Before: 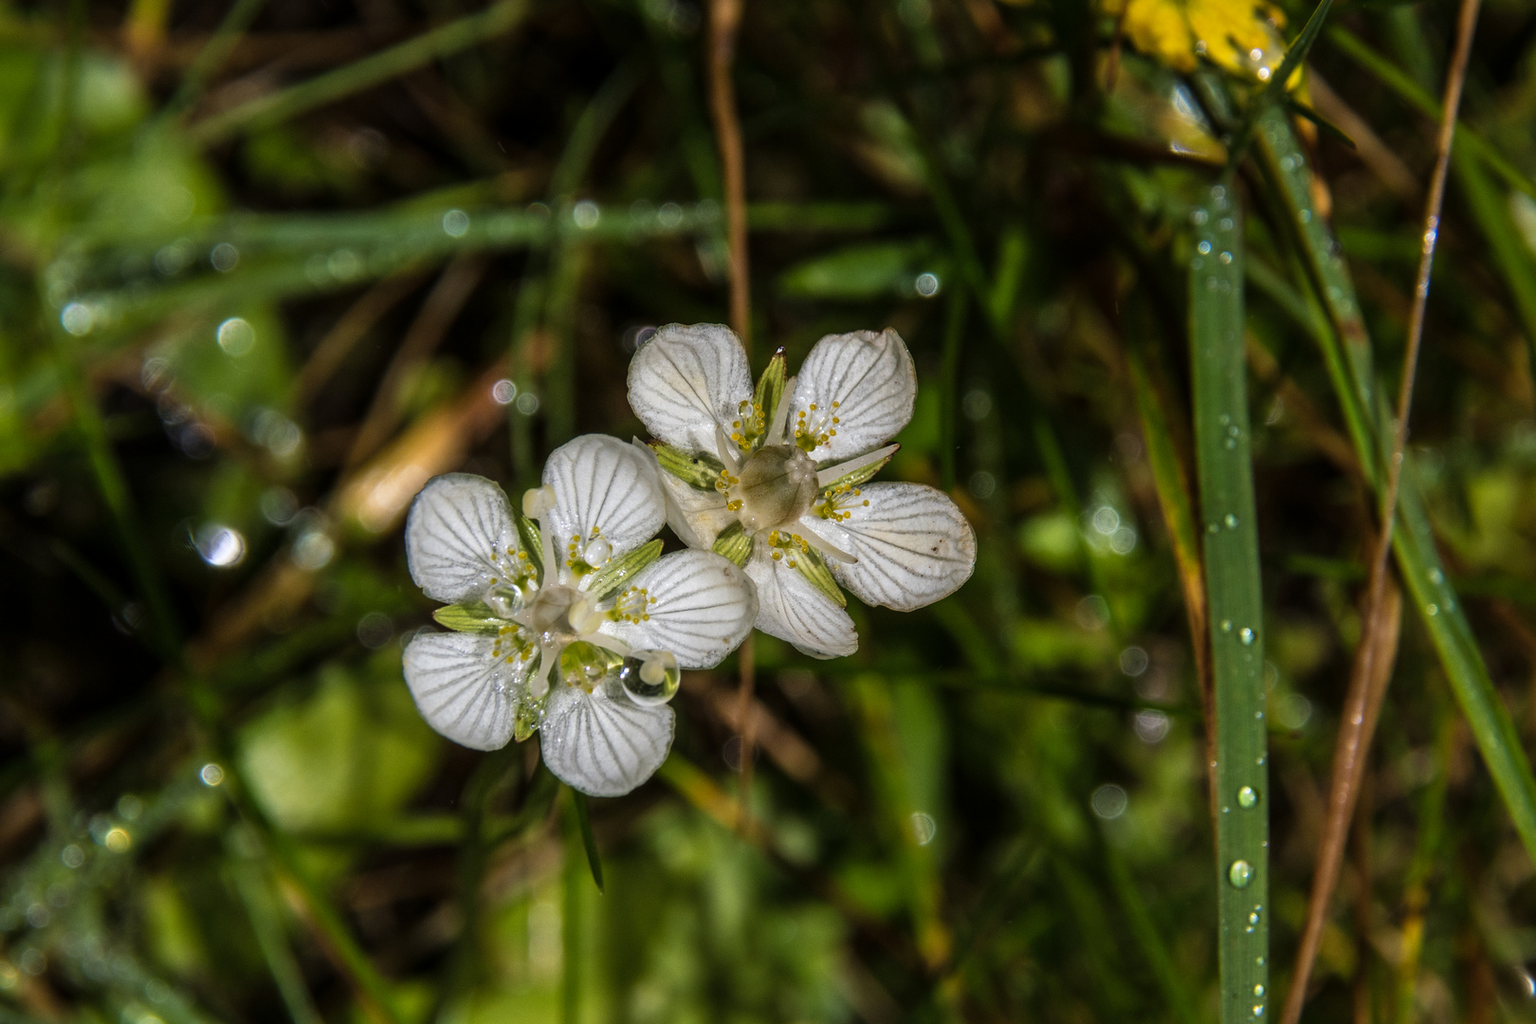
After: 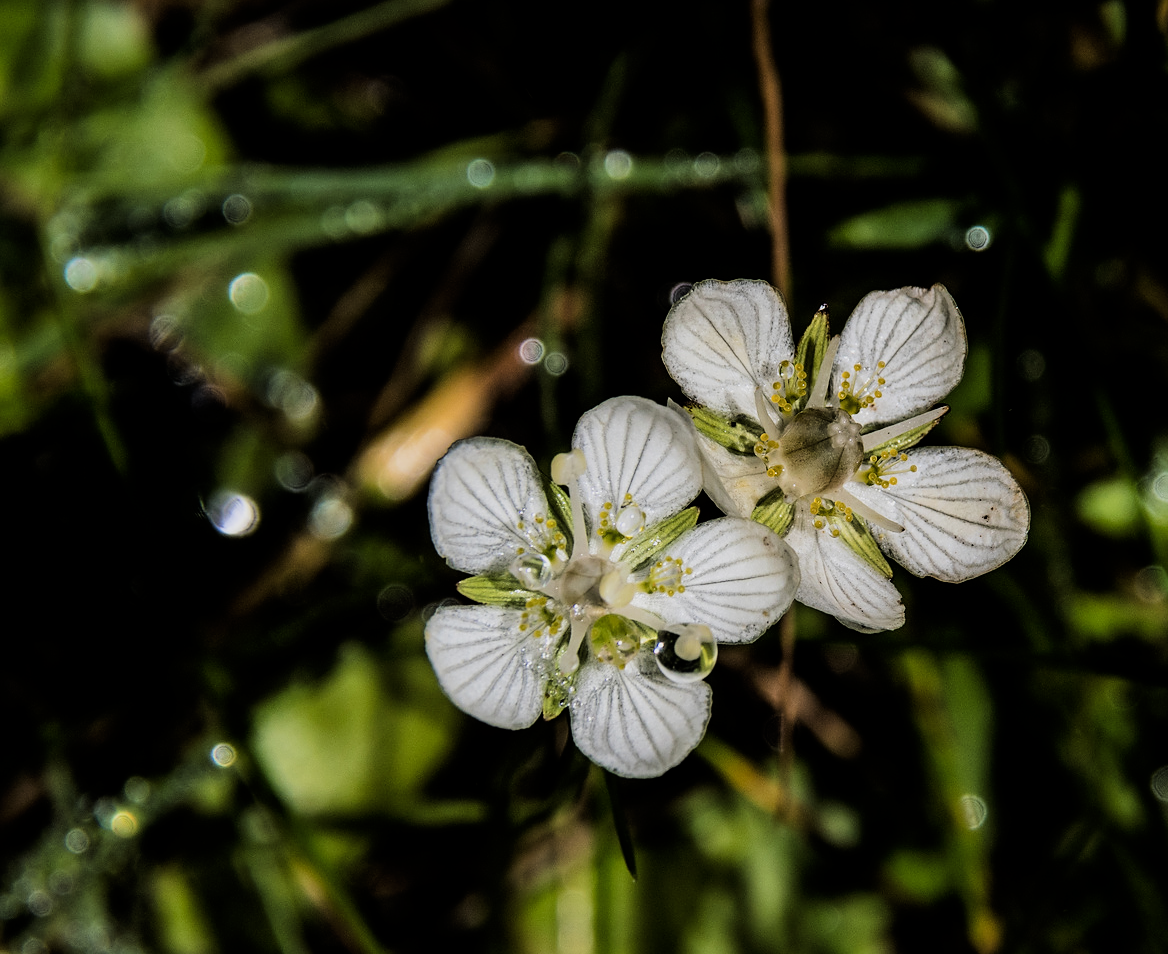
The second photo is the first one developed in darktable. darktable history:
crop: top 5.803%, right 27.864%, bottom 5.804%
tone curve: curves: ch0 [(0, 0) (0.08, 0.056) (0.4, 0.4) (0.6, 0.612) (0.92, 0.924) (1, 1)], color space Lab, linked channels, preserve colors none
sharpen: radius 0.969, amount 0.604
filmic rgb: black relative exposure -5 EV, hardness 2.88, contrast 1.3
